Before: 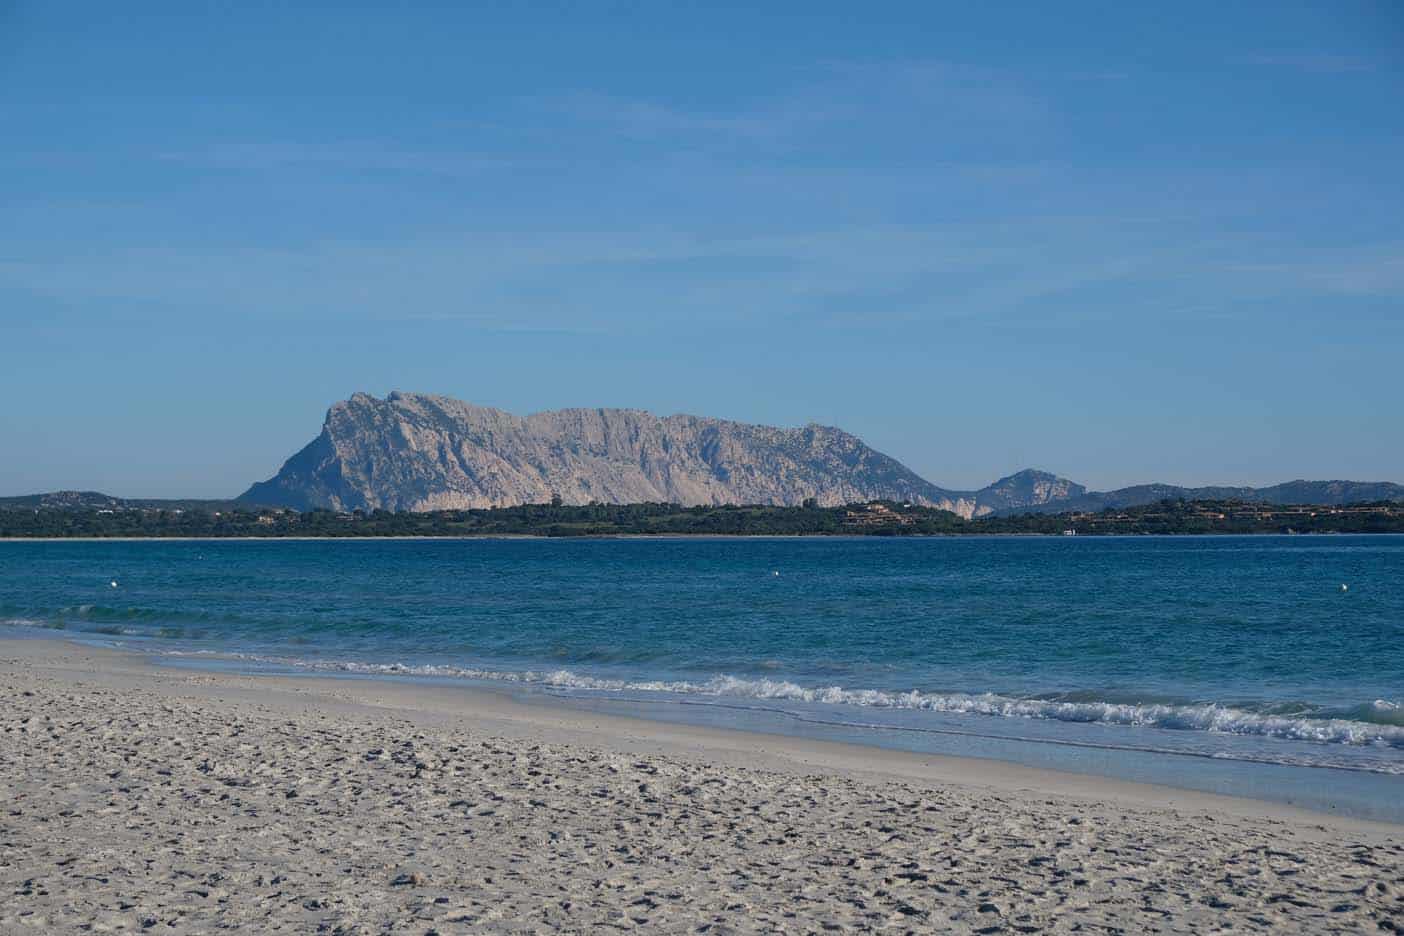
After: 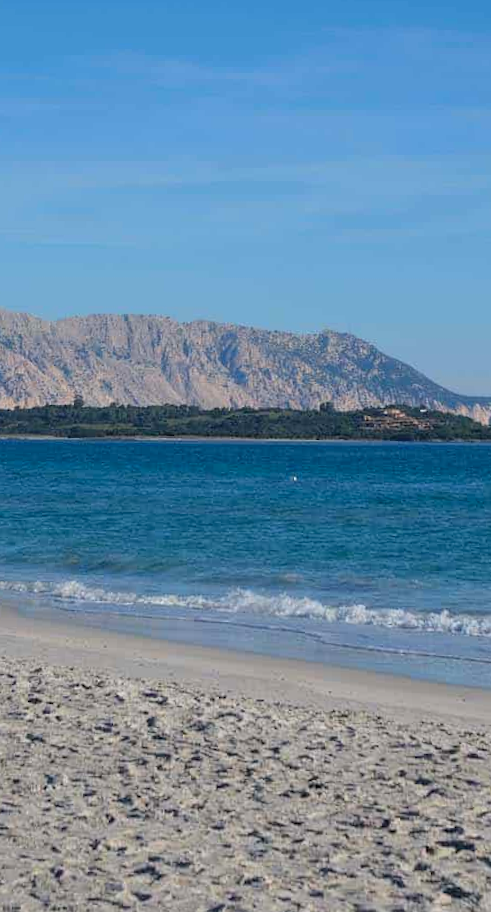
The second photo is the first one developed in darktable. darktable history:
crop: left 28.583%, right 29.231%
contrast brightness saturation: contrast 0.07, brightness 0.08, saturation 0.18
rotate and perspective: rotation 0.72°, lens shift (vertical) -0.352, lens shift (horizontal) -0.051, crop left 0.152, crop right 0.859, crop top 0.019, crop bottom 0.964
